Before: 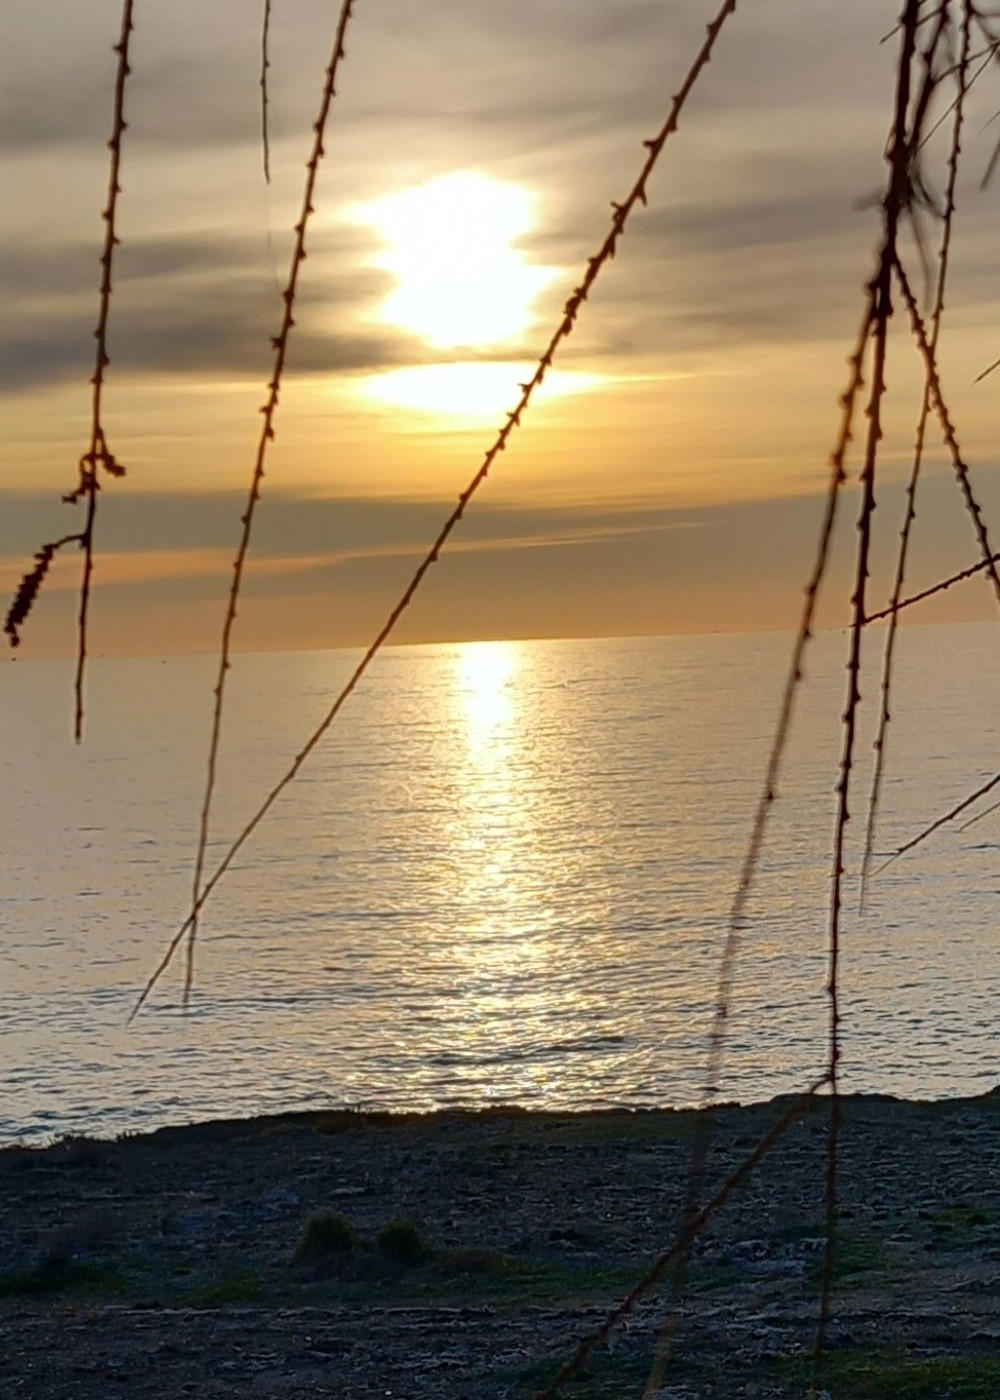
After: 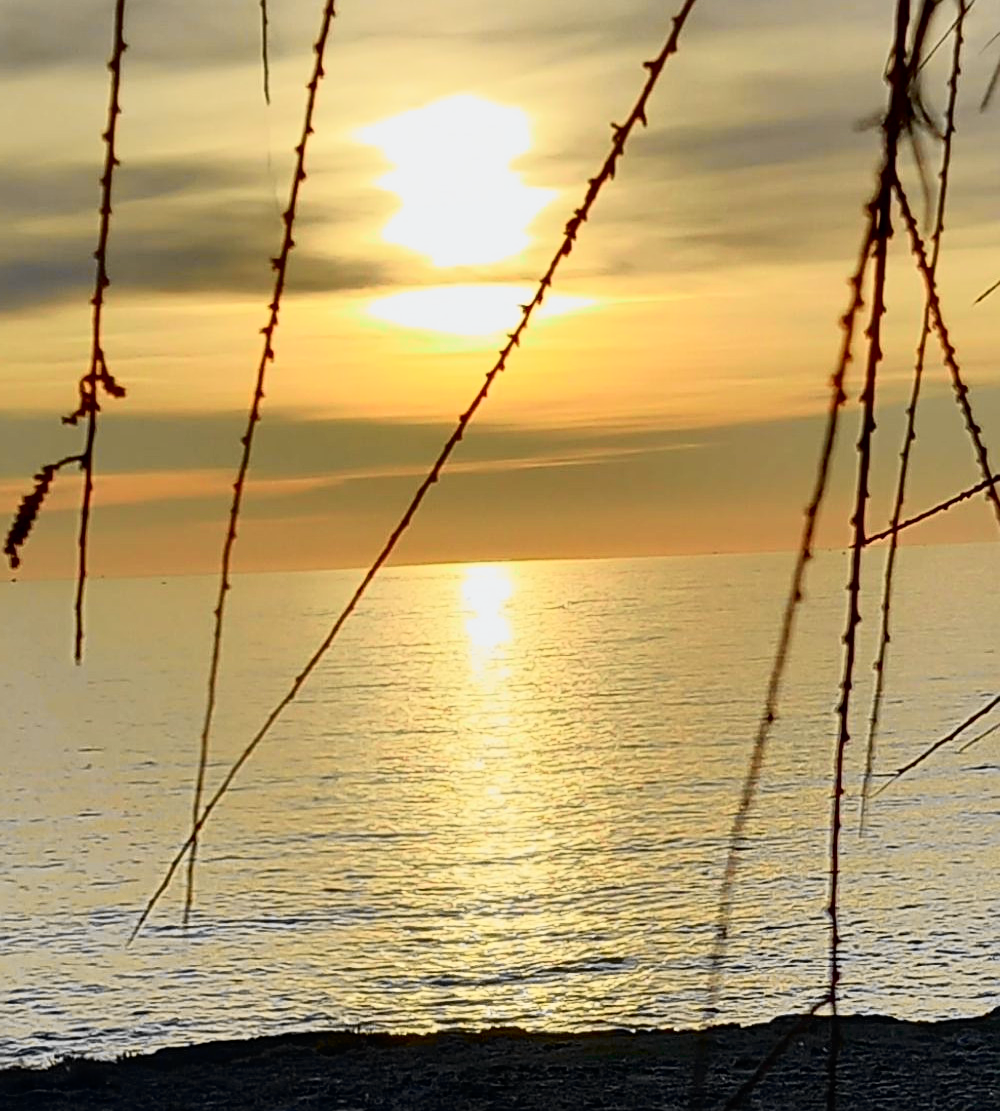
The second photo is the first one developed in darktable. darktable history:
tone curve: curves: ch0 [(0, 0) (0.078, 0.029) (0.265, 0.241) (0.507, 0.56) (0.744, 0.826) (1, 0.948)]; ch1 [(0, 0) (0.346, 0.307) (0.418, 0.383) (0.46, 0.439) (0.482, 0.493) (0.502, 0.5) (0.517, 0.506) (0.55, 0.557) (0.601, 0.637) (0.666, 0.7) (1, 1)]; ch2 [(0, 0) (0.346, 0.34) (0.431, 0.45) (0.485, 0.494) (0.5, 0.498) (0.508, 0.499) (0.532, 0.546) (0.579, 0.628) (0.625, 0.668) (1, 1)], color space Lab, independent channels, preserve colors none
crop and rotate: top 5.667%, bottom 14.937%
sharpen: on, module defaults
